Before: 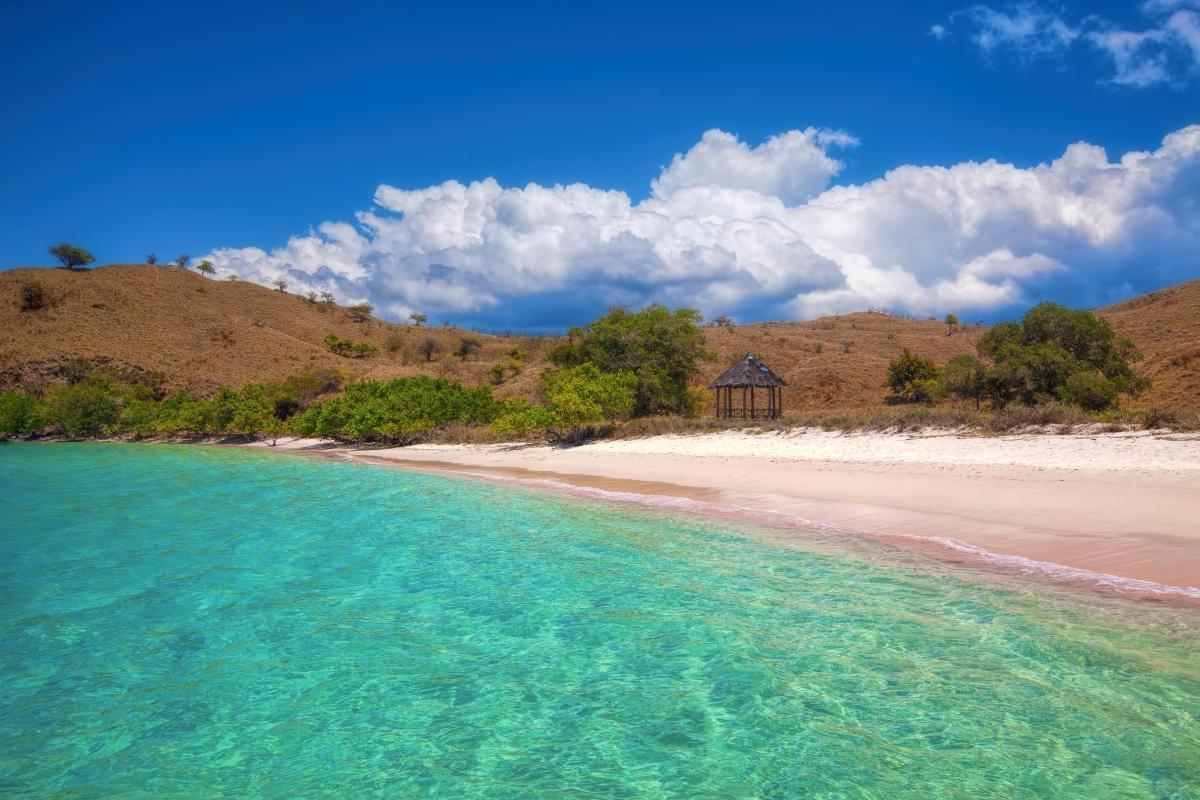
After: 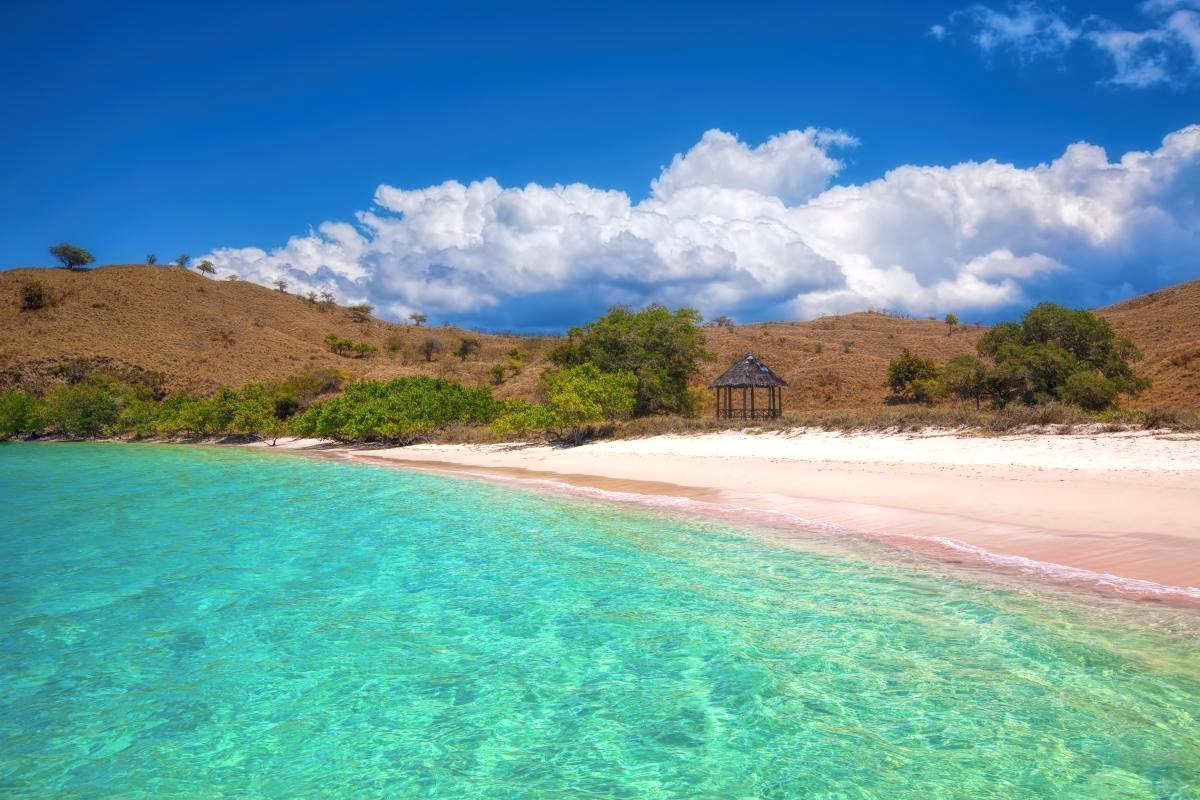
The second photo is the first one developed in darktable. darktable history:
exposure: black level correction 0, exposure 0.7 EV, compensate exposure bias true, compensate highlight preservation false
graduated density: rotation 5.63°, offset 76.9
